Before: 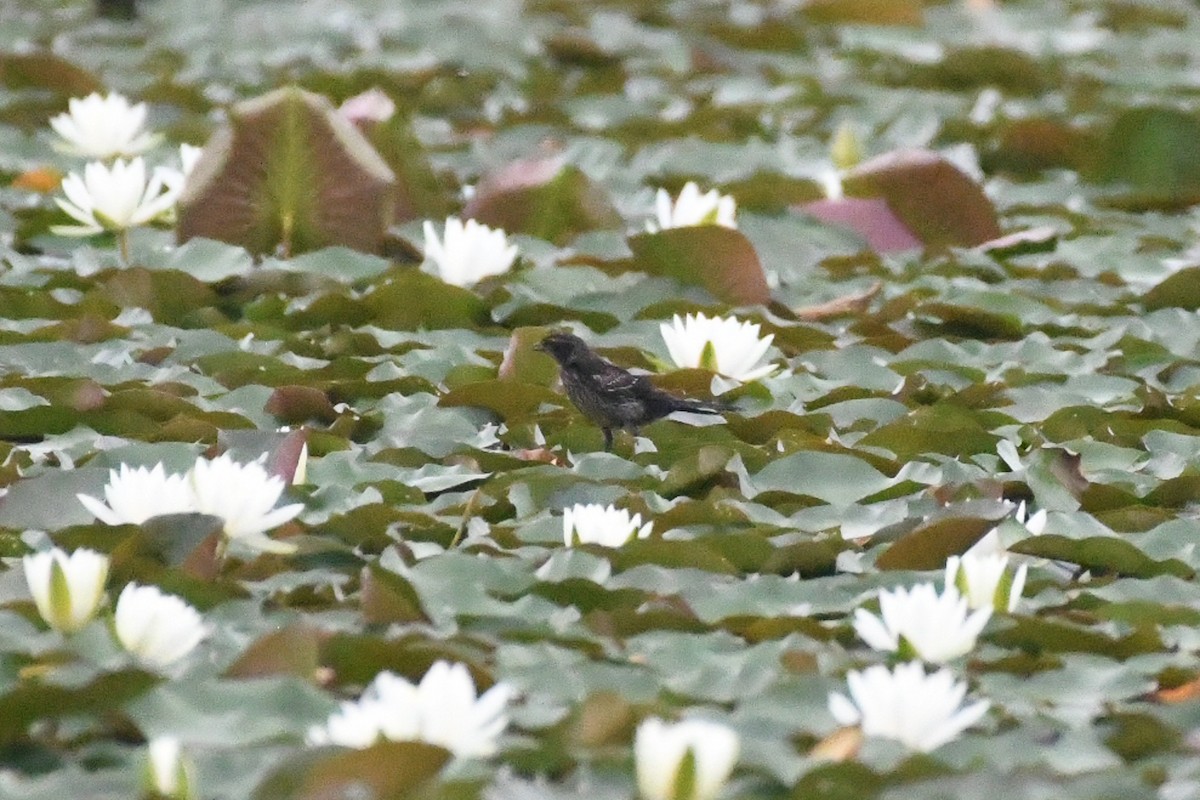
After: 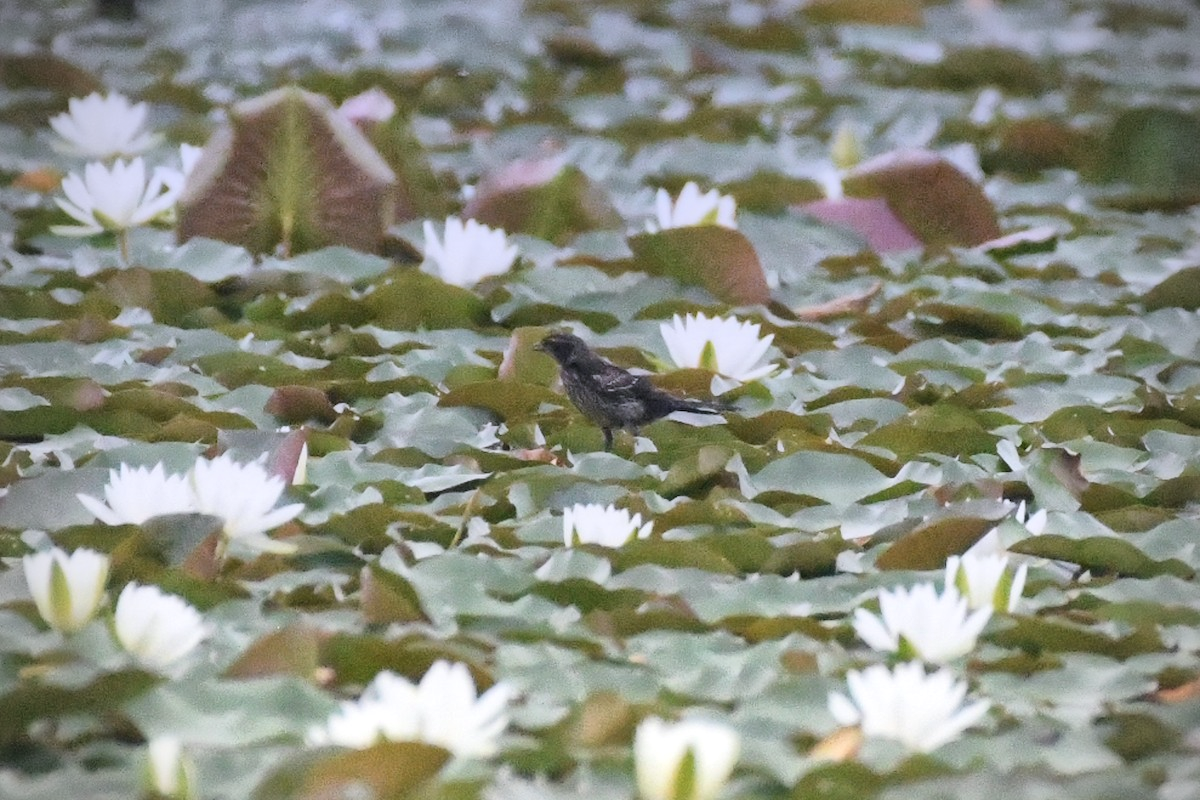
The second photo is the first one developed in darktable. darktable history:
vibrance: on, module defaults
global tonemap: drago (1, 100), detail 1
graduated density: hue 238.83°, saturation 50%
vignetting: on, module defaults
